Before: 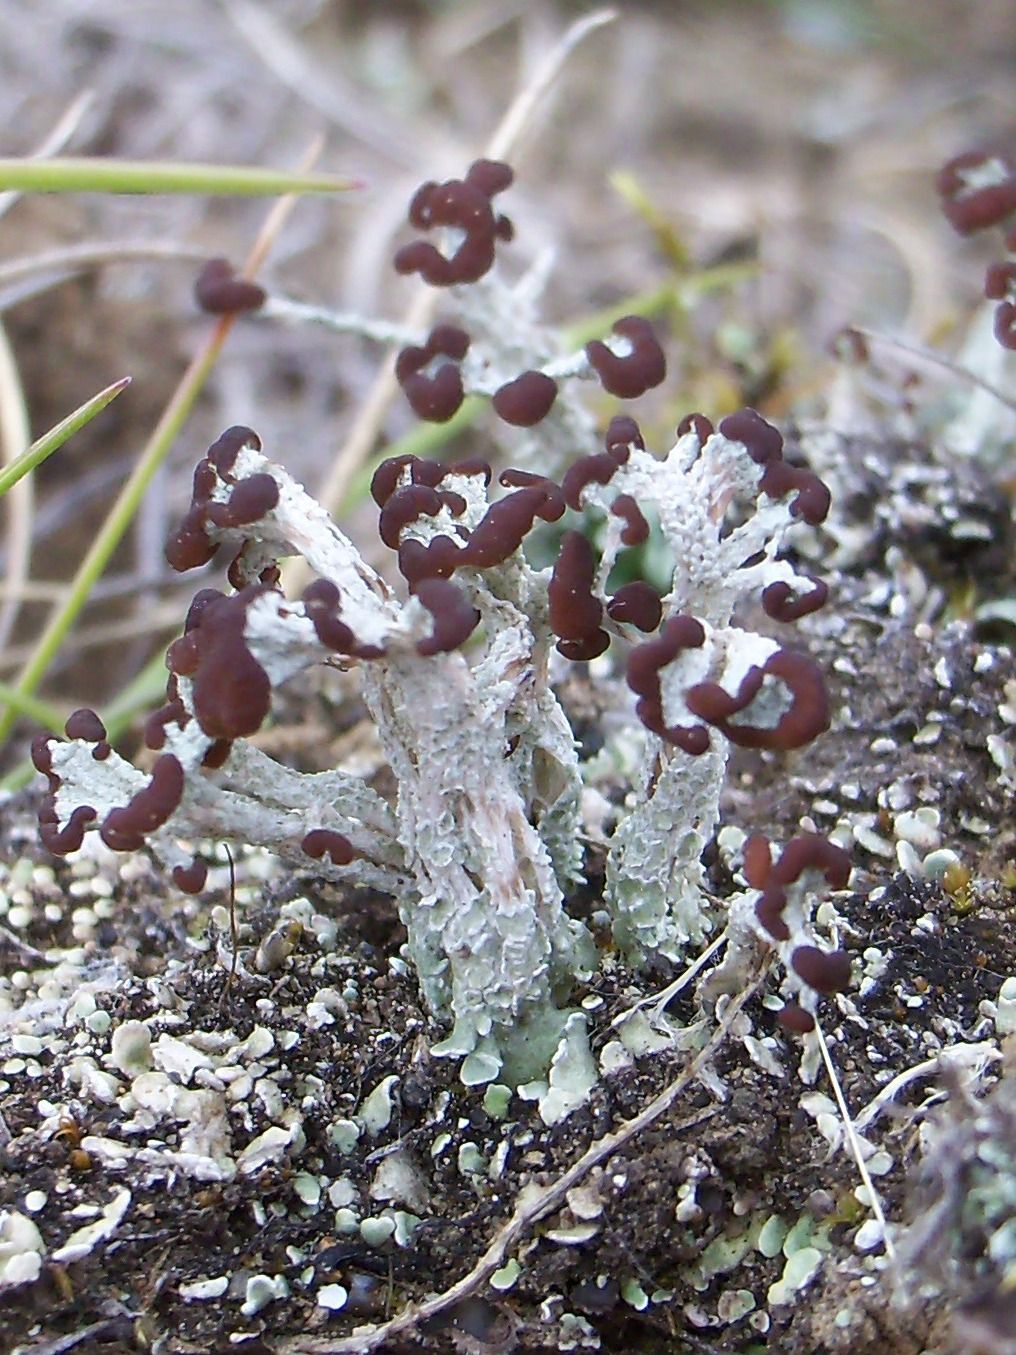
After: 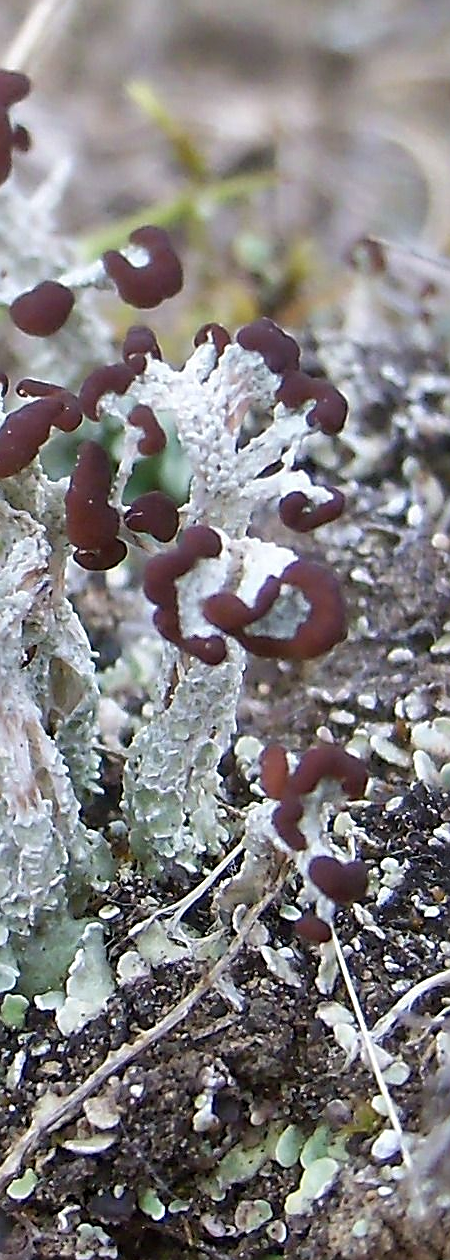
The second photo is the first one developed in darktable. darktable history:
shadows and highlights: soften with gaussian
sharpen: on, module defaults
crop: left 47.628%, top 6.643%, right 7.874%
